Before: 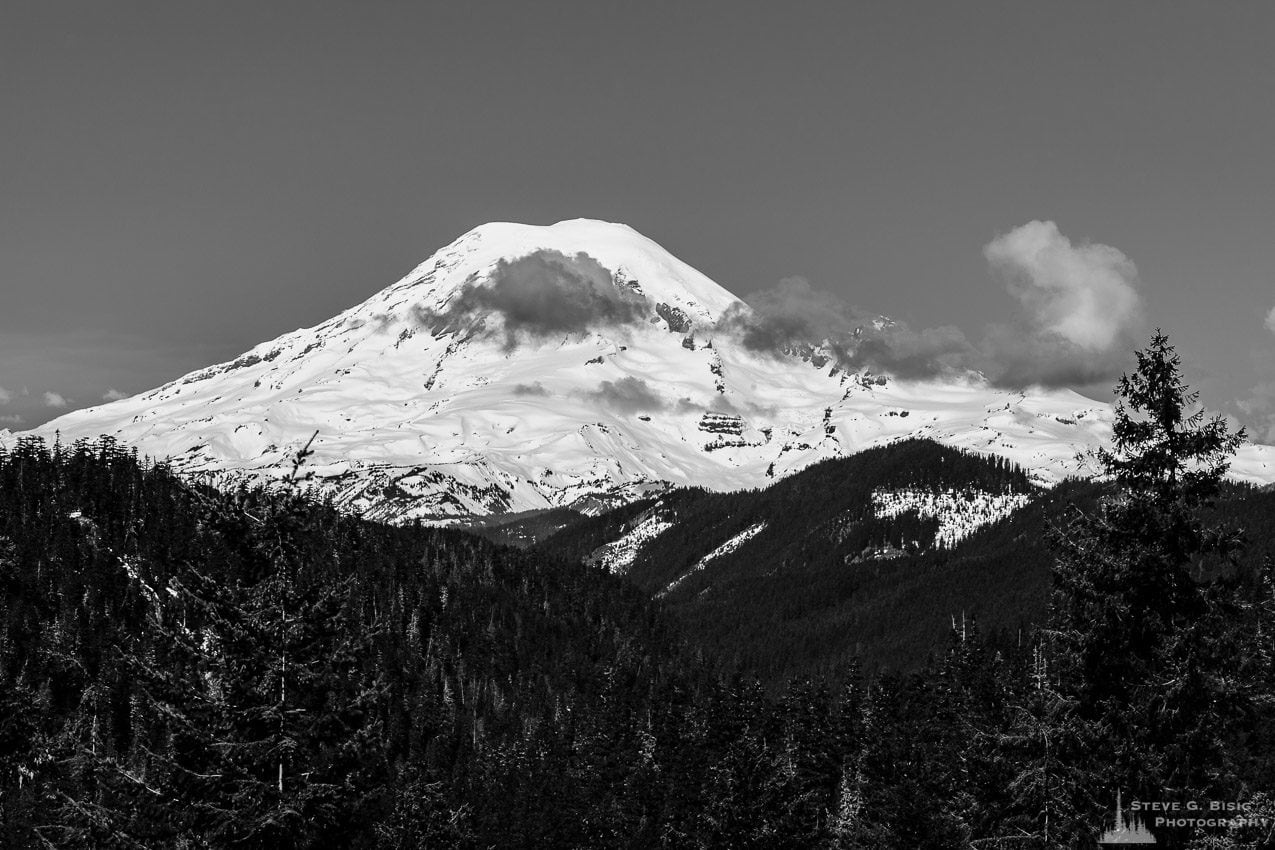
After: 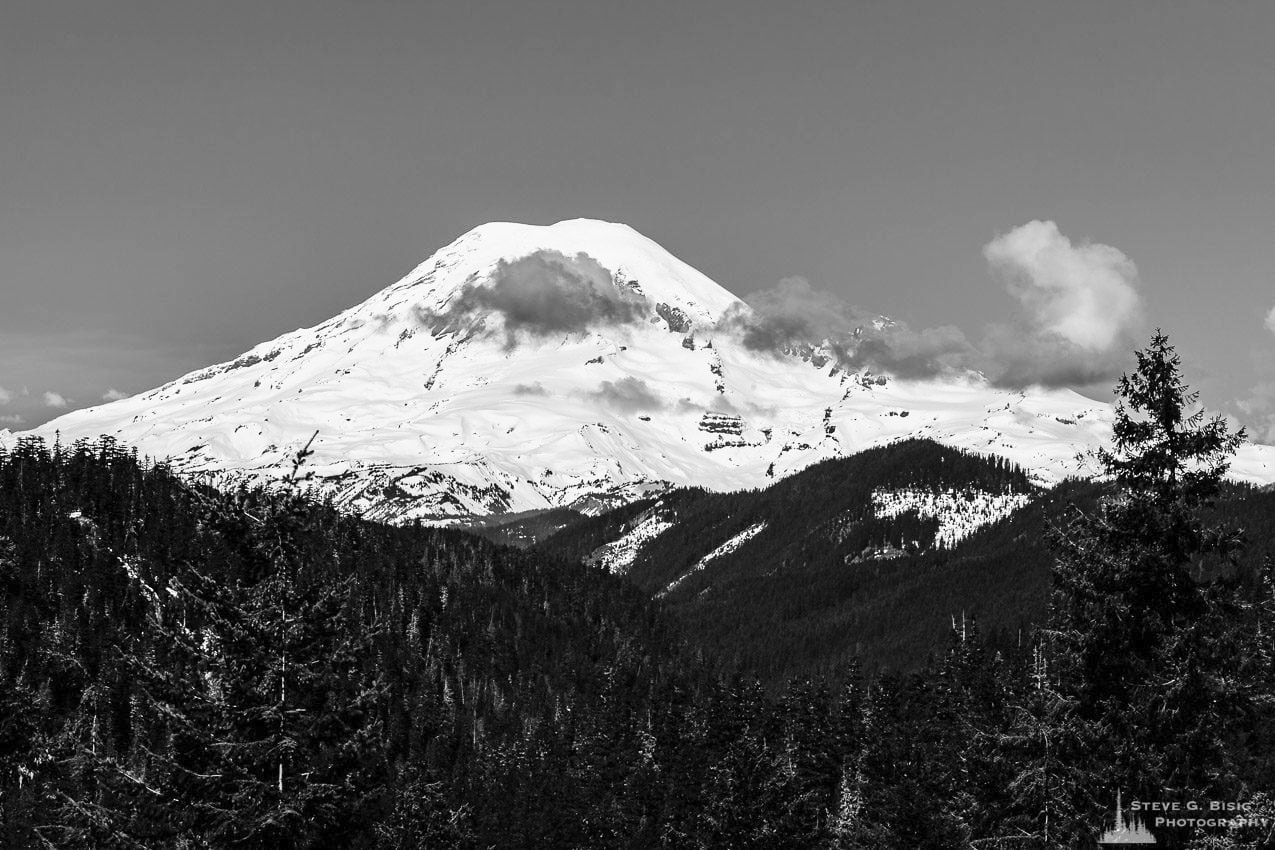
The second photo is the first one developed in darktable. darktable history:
contrast brightness saturation: contrast 0.196, brightness 0.168, saturation 0.22
